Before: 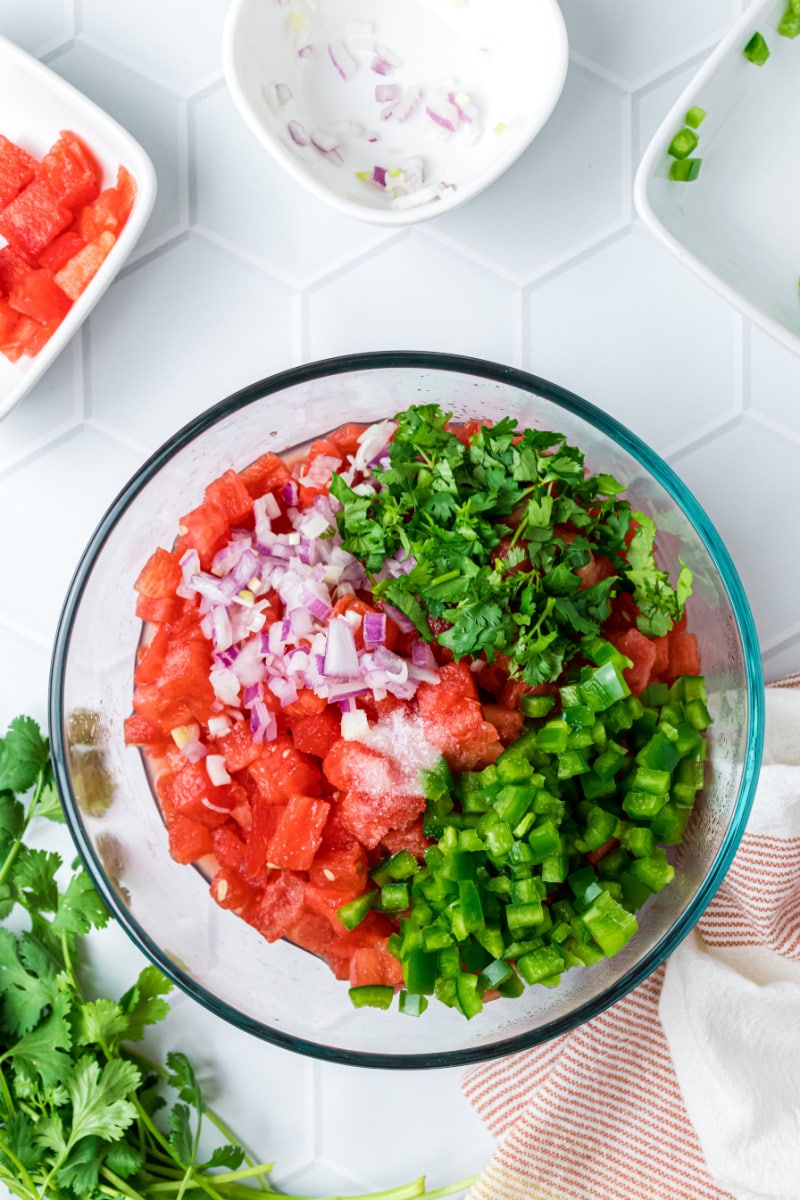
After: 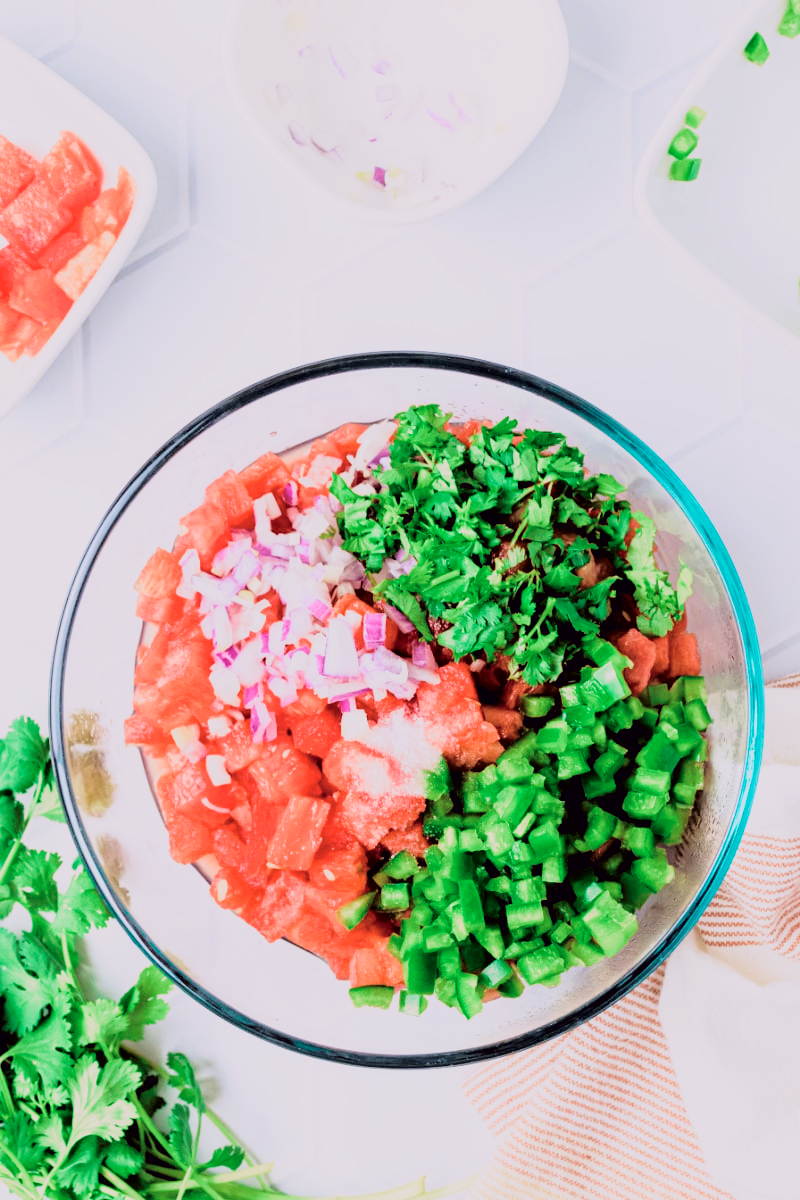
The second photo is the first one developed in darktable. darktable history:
exposure: black level correction -0.001, exposure 0.905 EV, compensate exposure bias true, compensate highlight preservation false
filmic rgb: black relative exposure -4.77 EV, white relative exposure 4.06 EV, hardness 2.81, add noise in highlights 0, preserve chrominance luminance Y, color science v3 (2019), use custom middle-gray values true, contrast in highlights soft
tone curve: curves: ch0 [(0.003, 0.003) (0.104, 0.026) (0.236, 0.181) (0.401, 0.443) (0.495, 0.55) (0.625, 0.67) (0.819, 0.841) (0.96, 0.899)]; ch1 [(0, 0) (0.161, 0.092) (0.37, 0.302) (0.424, 0.402) (0.45, 0.466) (0.495, 0.51) (0.573, 0.571) (0.638, 0.641) (0.751, 0.741) (1, 1)]; ch2 [(0, 0) (0.352, 0.403) (0.466, 0.443) (0.524, 0.526) (0.56, 0.556) (1, 1)], color space Lab, independent channels, preserve colors none
